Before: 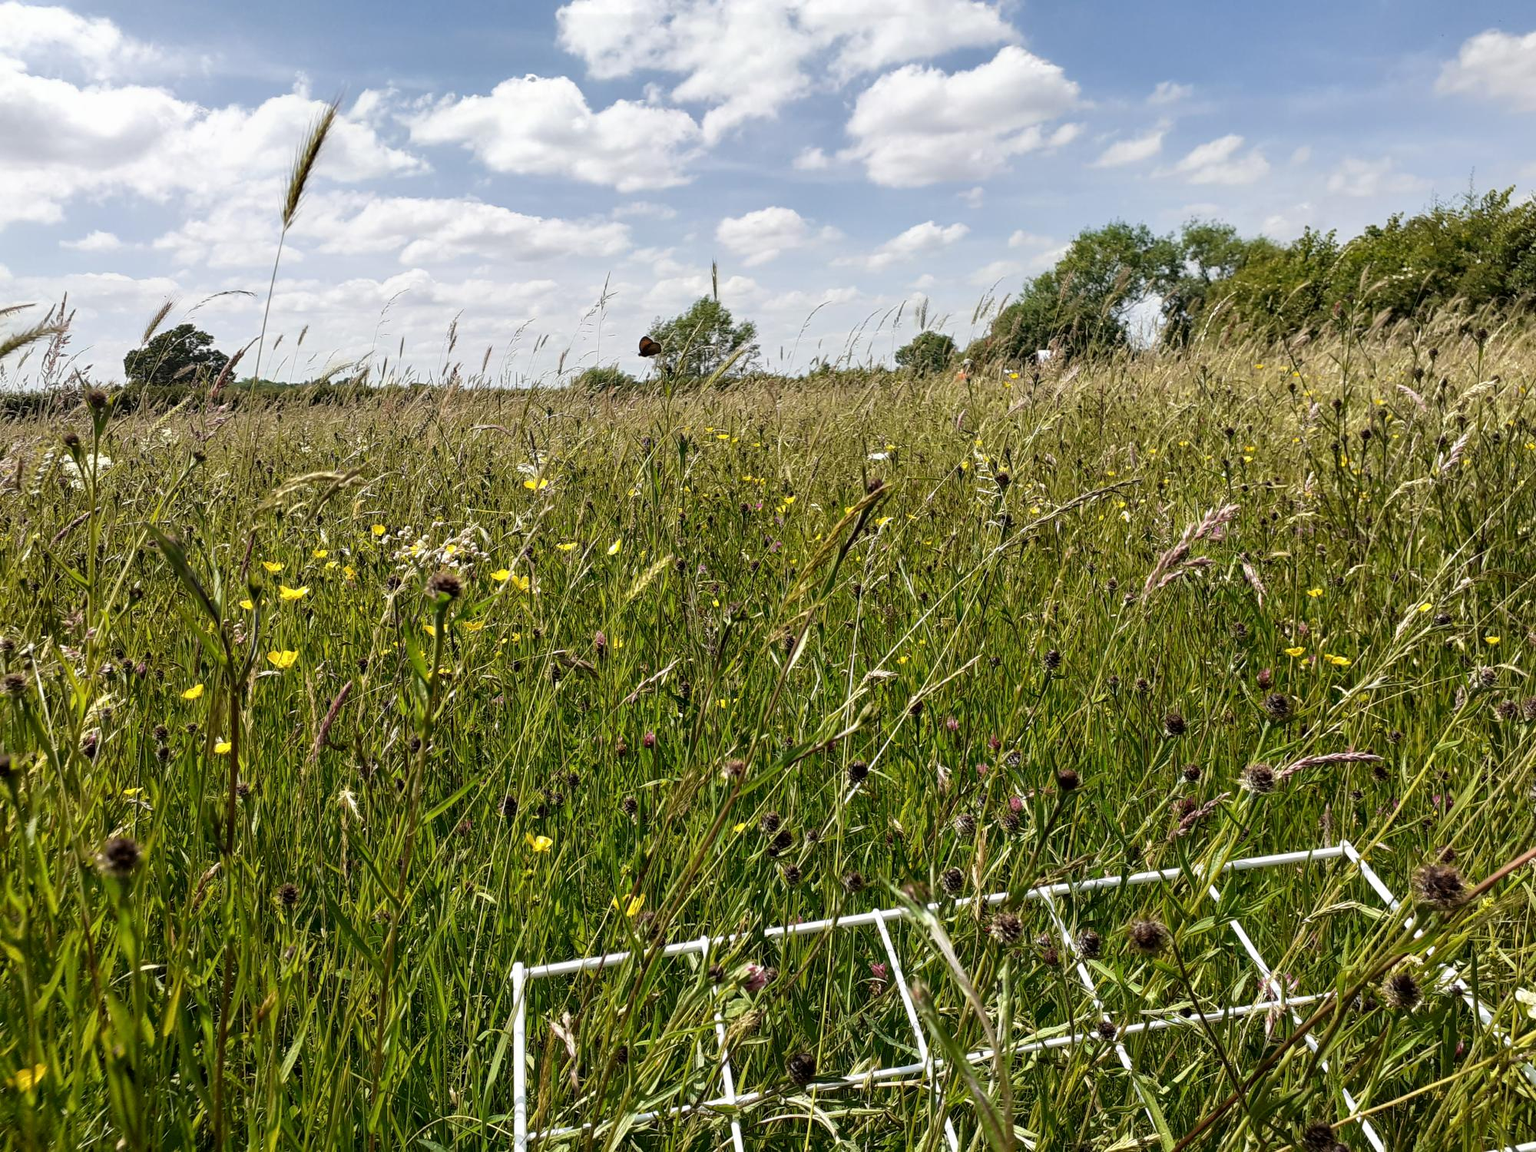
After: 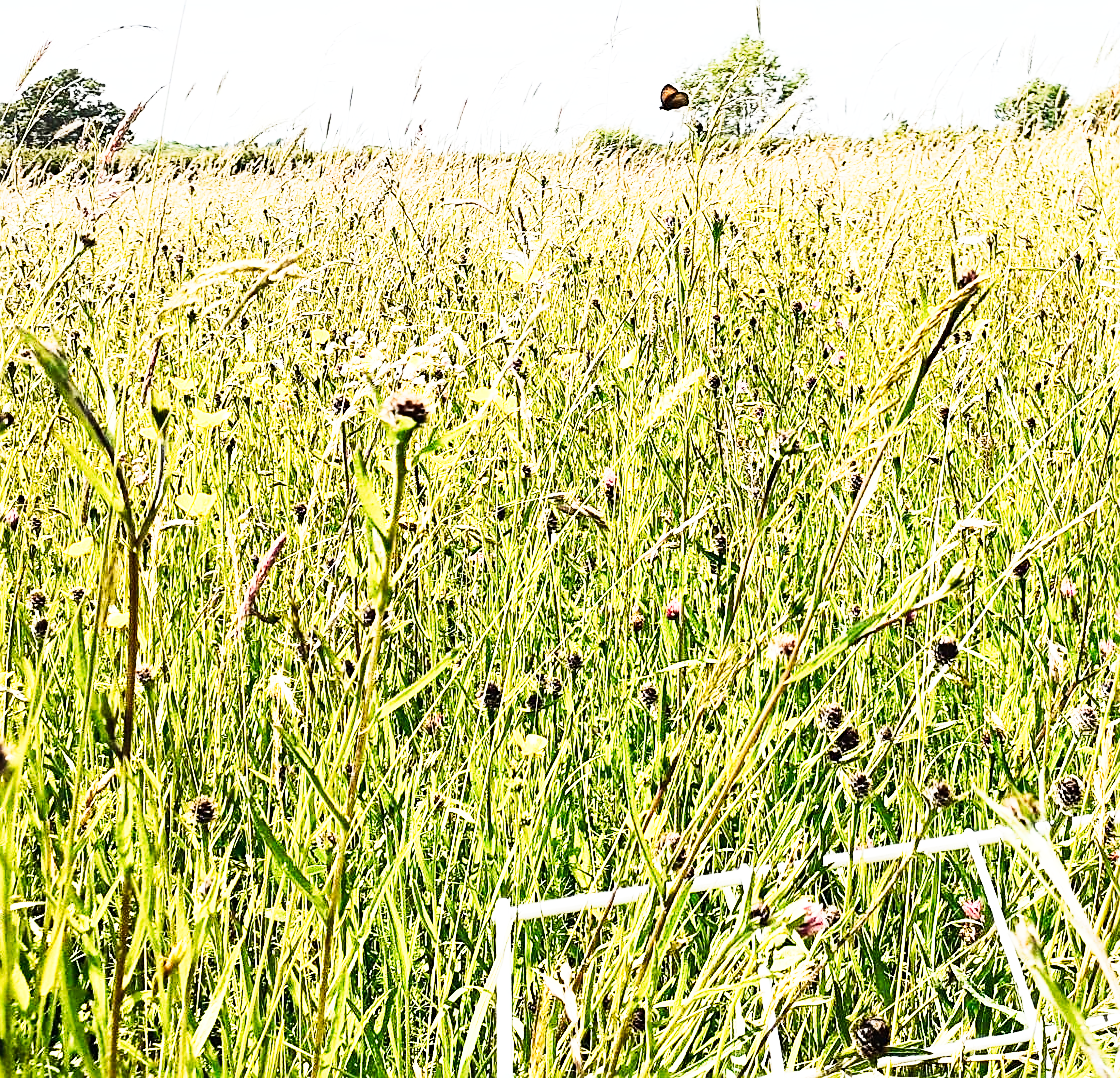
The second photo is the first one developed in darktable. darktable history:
base curve: curves: ch0 [(0, 0) (0.028, 0.03) (0.121, 0.232) (0.46, 0.748) (0.859, 0.968) (1, 1)]
crop: left 8.606%, top 23.611%, right 34.673%, bottom 4.466%
exposure: black level correction -0.001, exposure 0.539 EV, compensate highlight preservation false
tone curve: curves: ch0 [(0, 0) (0.003, 0.003) (0.011, 0.011) (0.025, 0.026) (0.044, 0.045) (0.069, 0.087) (0.1, 0.141) (0.136, 0.202) (0.177, 0.271) (0.224, 0.357) (0.277, 0.461) (0.335, 0.583) (0.399, 0.685) (0.468, 0.782) (0.543, 0.867) (0.623, 0.927) (0.709, 0.96) (0.801, 0.975) (0.898, 0.987) (1, 1)], preserve colors none
sharpen: on, module defaults
